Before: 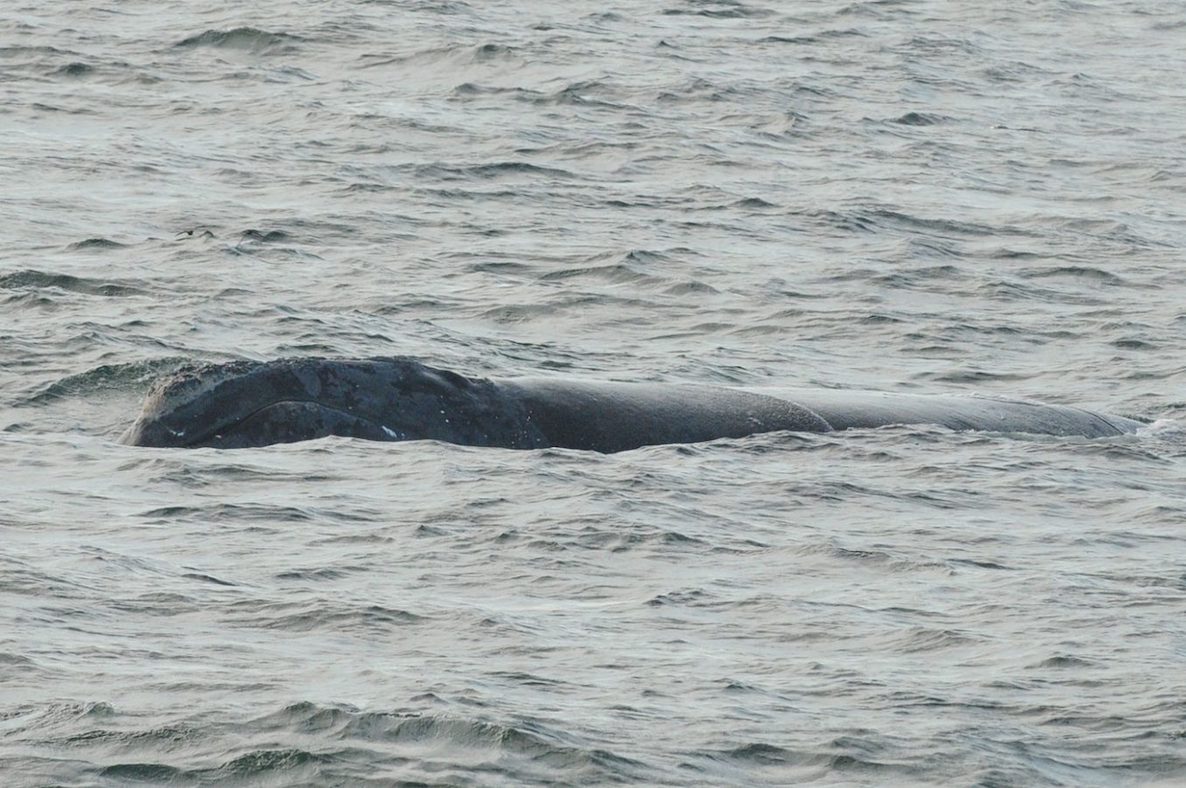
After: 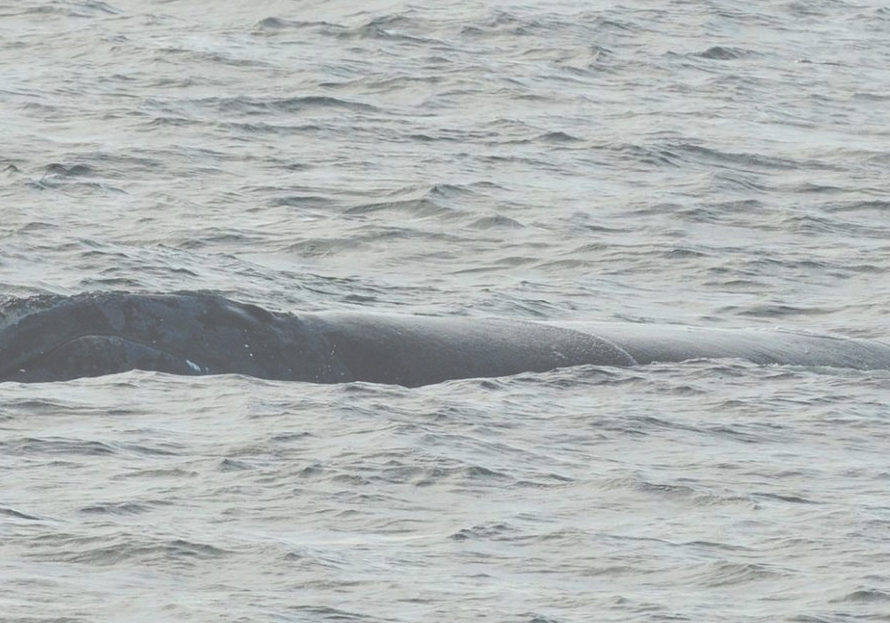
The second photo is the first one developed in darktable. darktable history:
crop: left 16.592%, top 8.466%, right 8.314%, bottom 12.439%
levels: levels [0, 0.498, 1]
exposure: black level correction -0.087, compensate exposure bias true, compensate highlight preservation false
